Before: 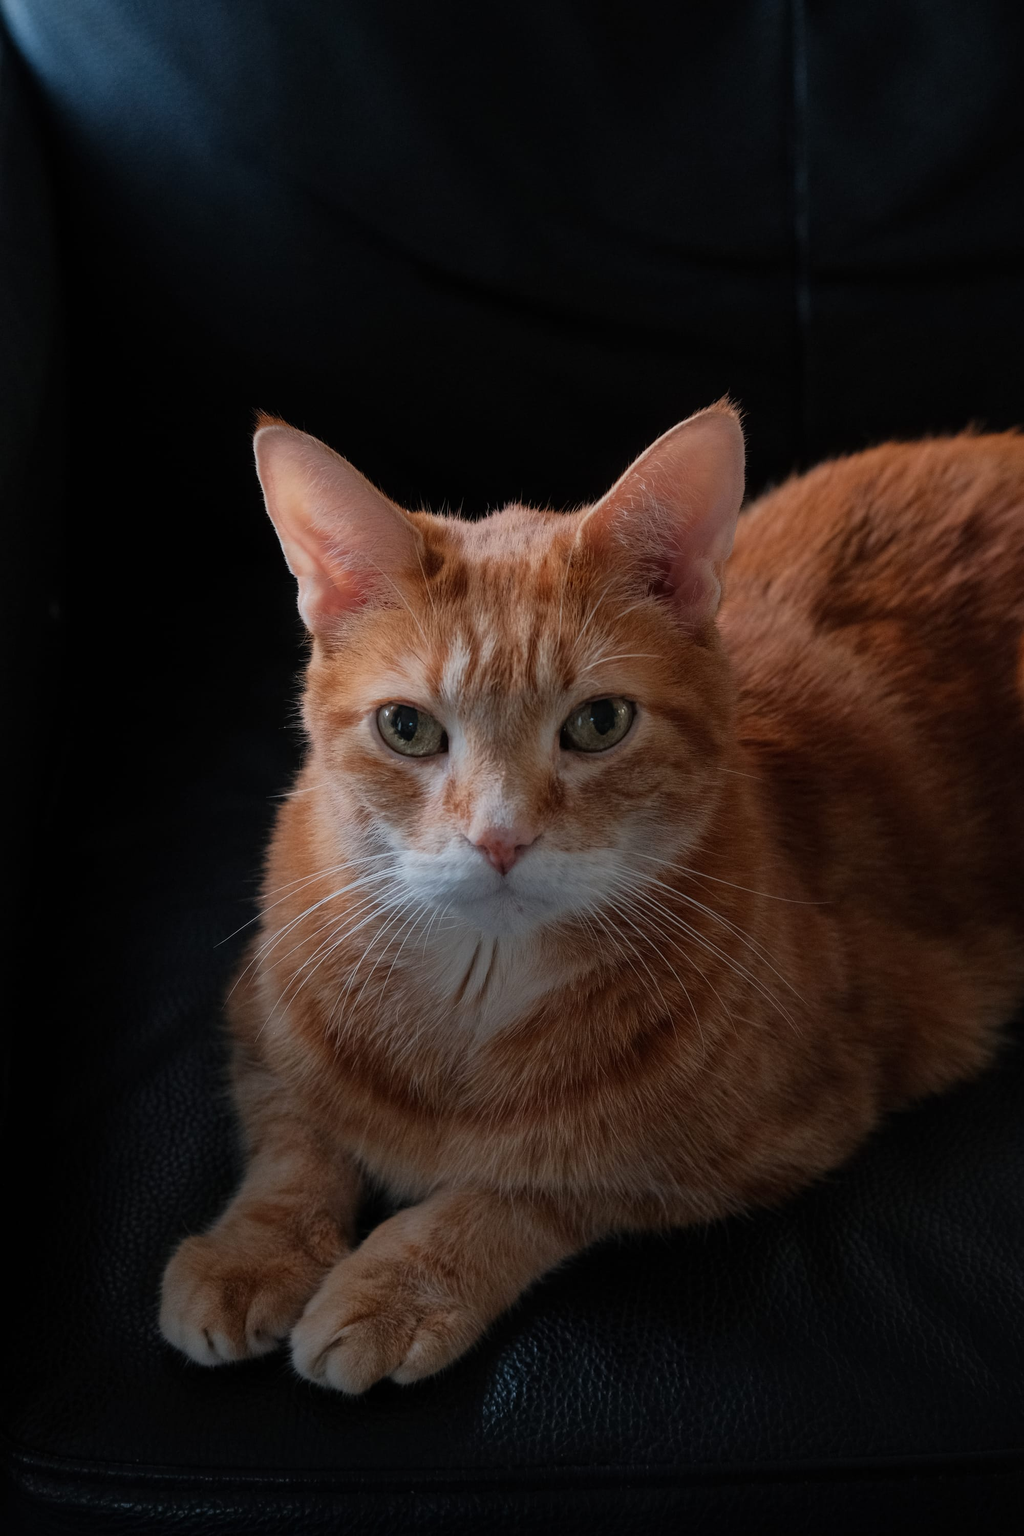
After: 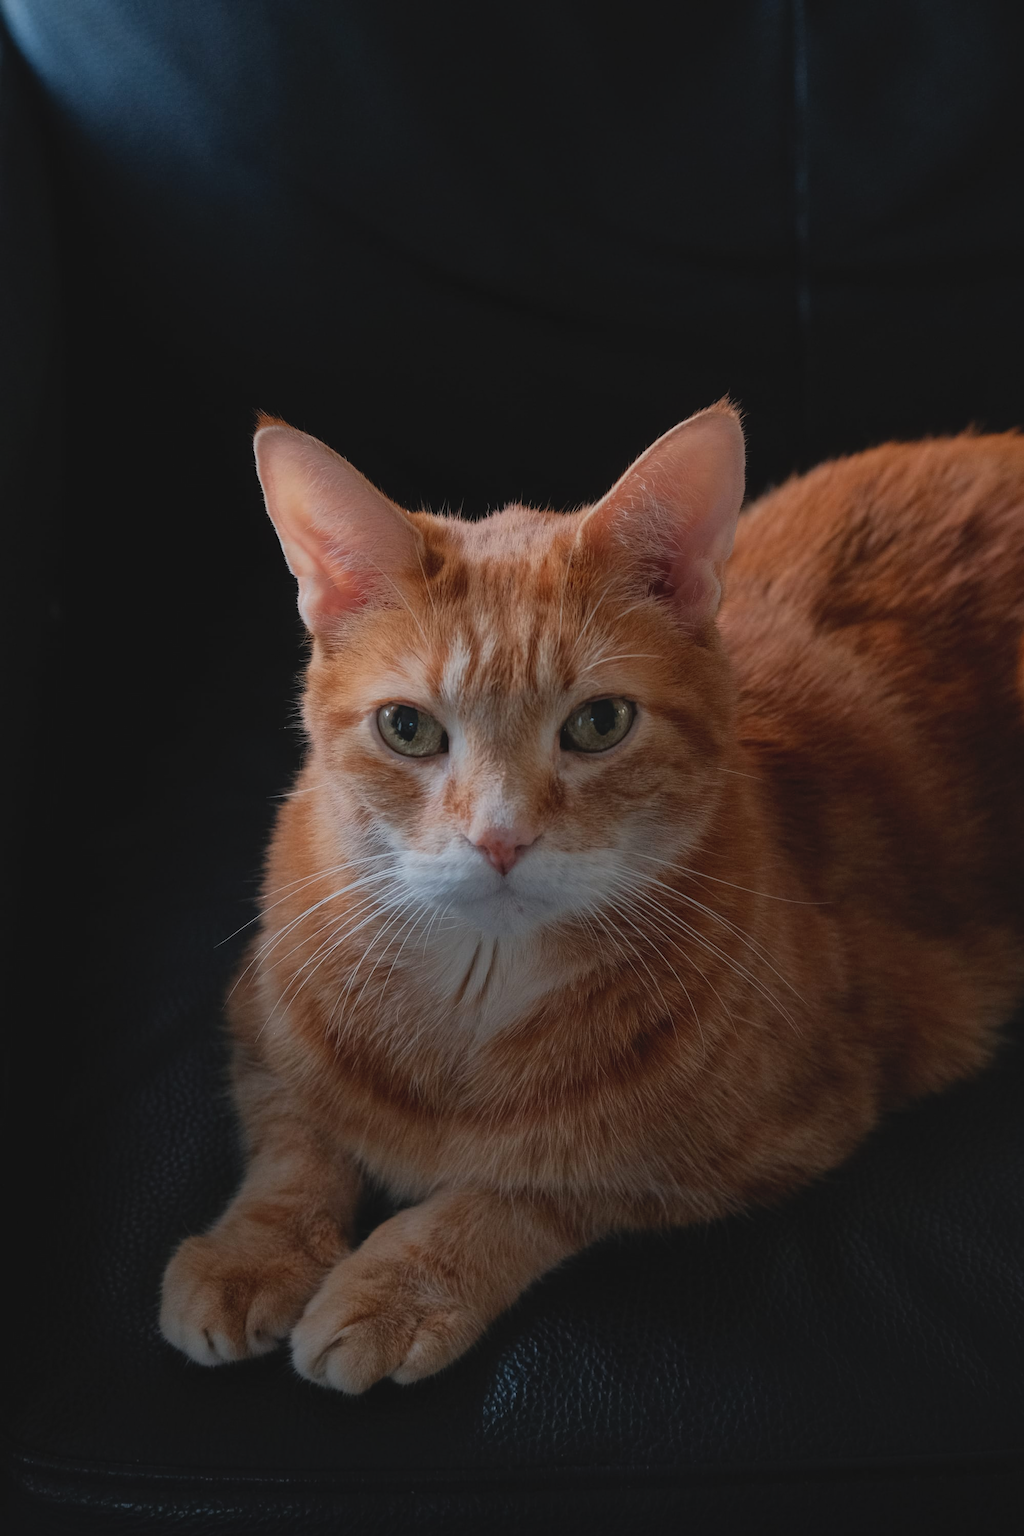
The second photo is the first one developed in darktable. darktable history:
contrast brightness saturation: contrast -0.112
